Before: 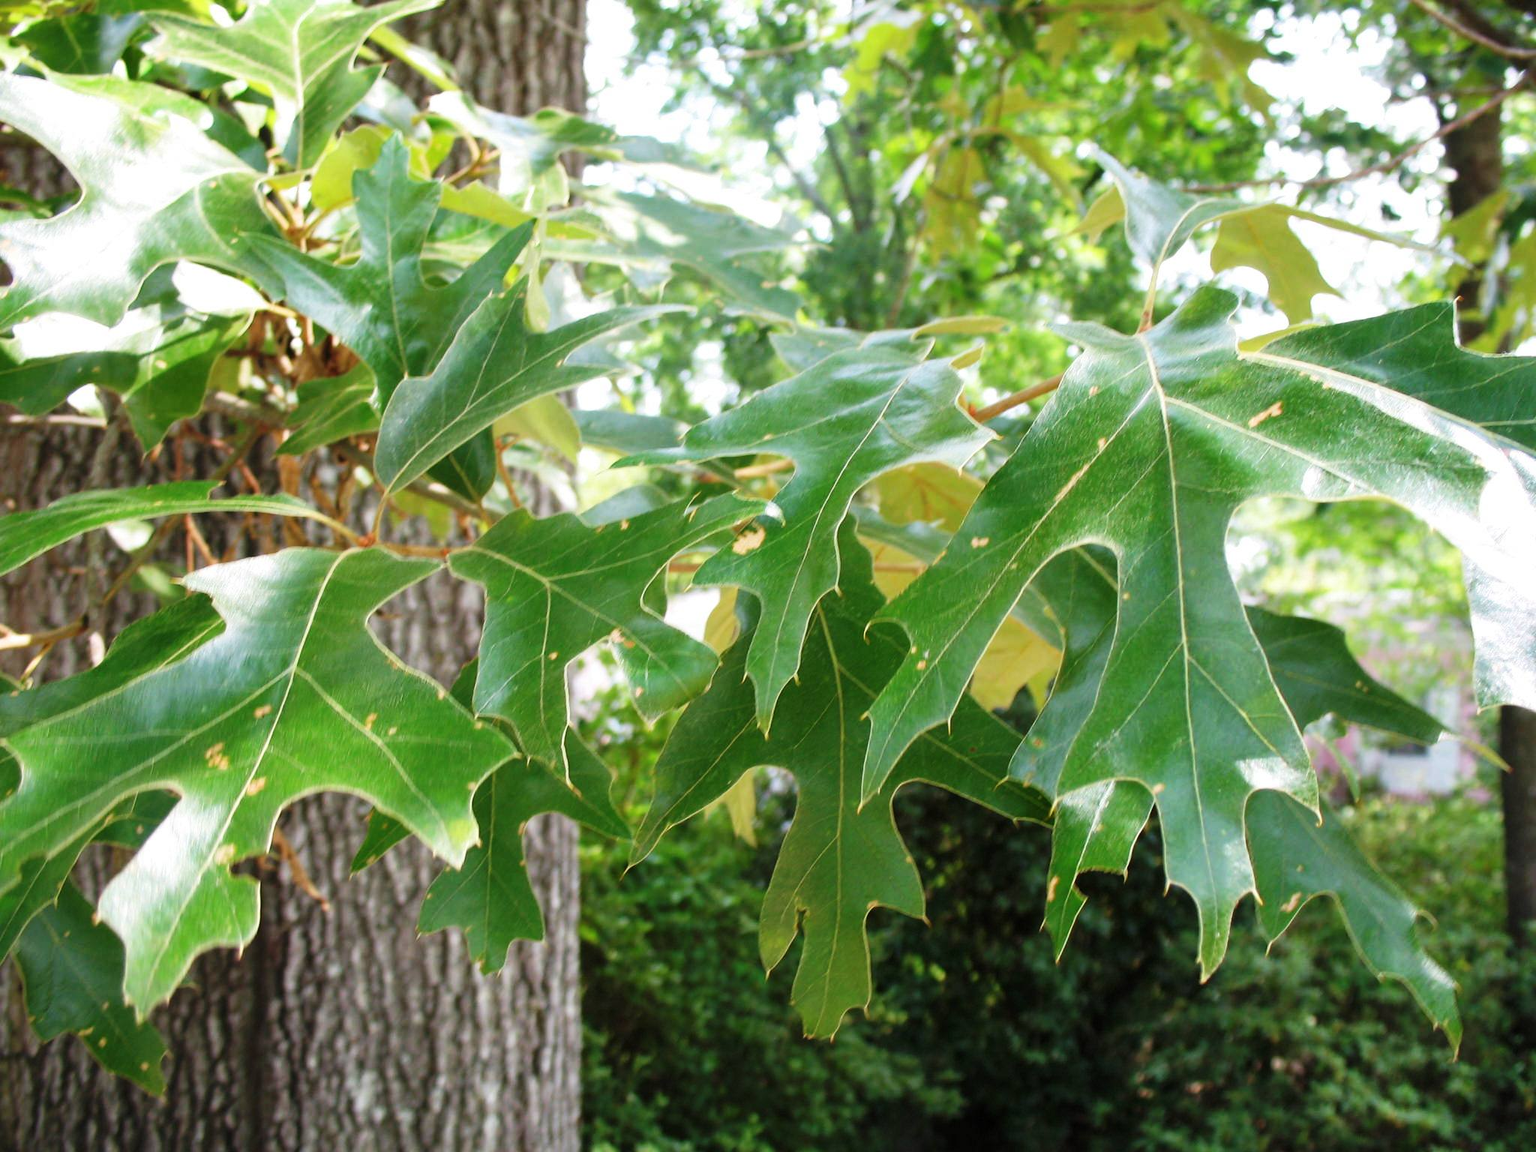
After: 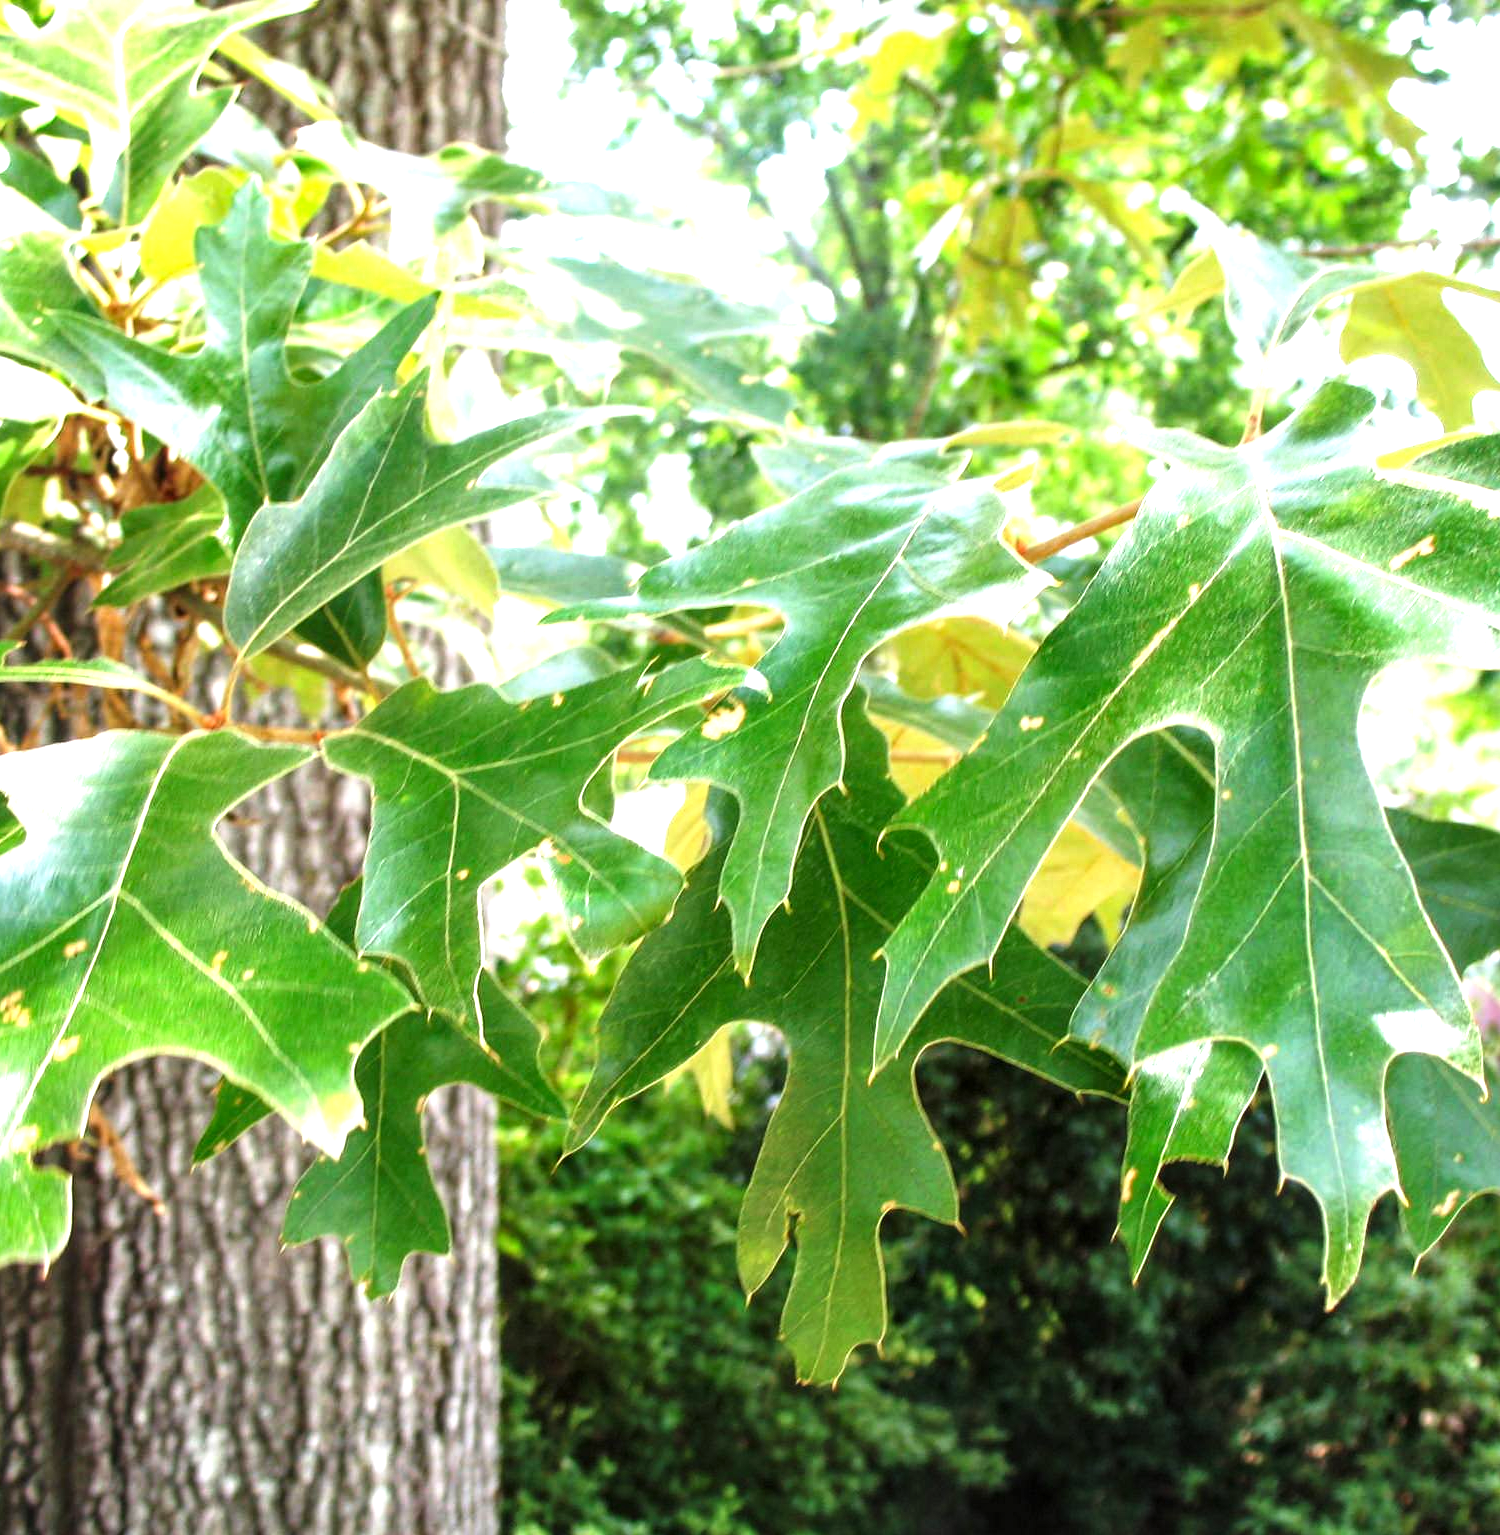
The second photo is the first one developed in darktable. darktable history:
local contrast: on, module defaults
crop: left 13.443%, right 13.31%
levels: levels [0, 0.394, 0.787]
